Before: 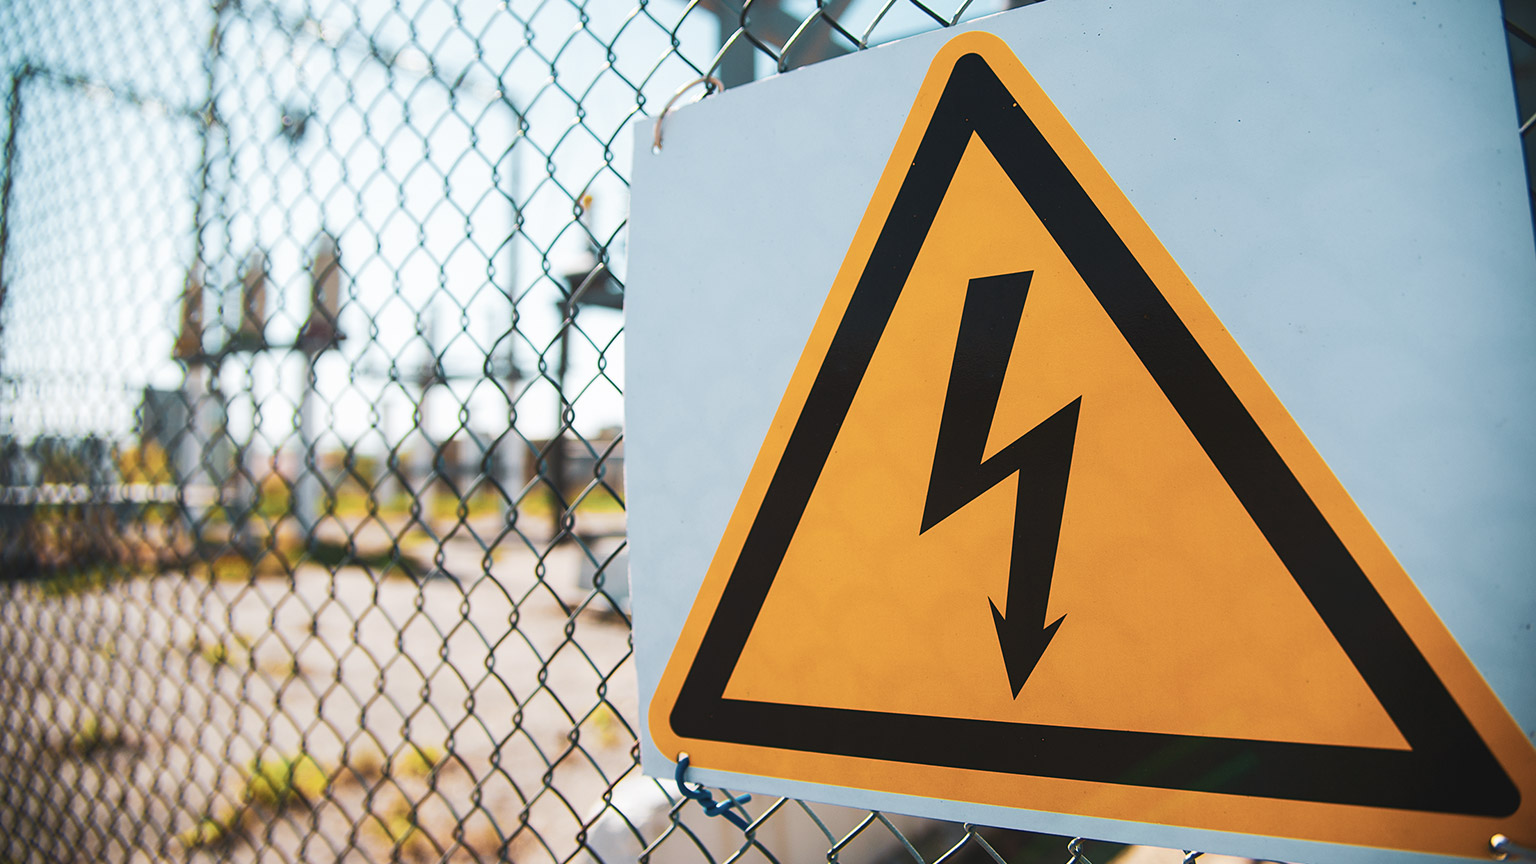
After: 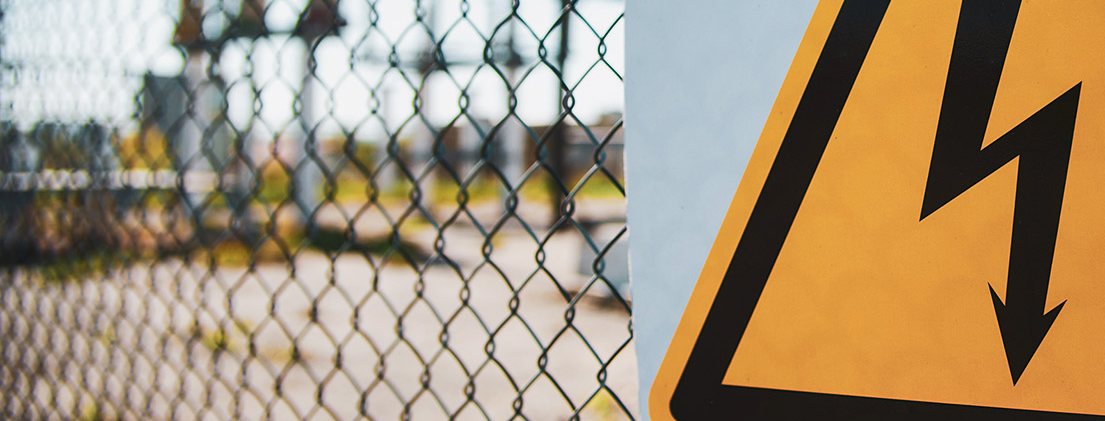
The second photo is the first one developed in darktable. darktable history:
crop: top 36.389%, right 28.036%, bottom 14.834%
shadows and highlights: radius 132.77, soften with gaussian
exposure: black level correction 0.002, exposure -0.101 EV, compensate exposure bias true, compensate highlight preservation false
contrast brightness saturation: contrast 0.073
